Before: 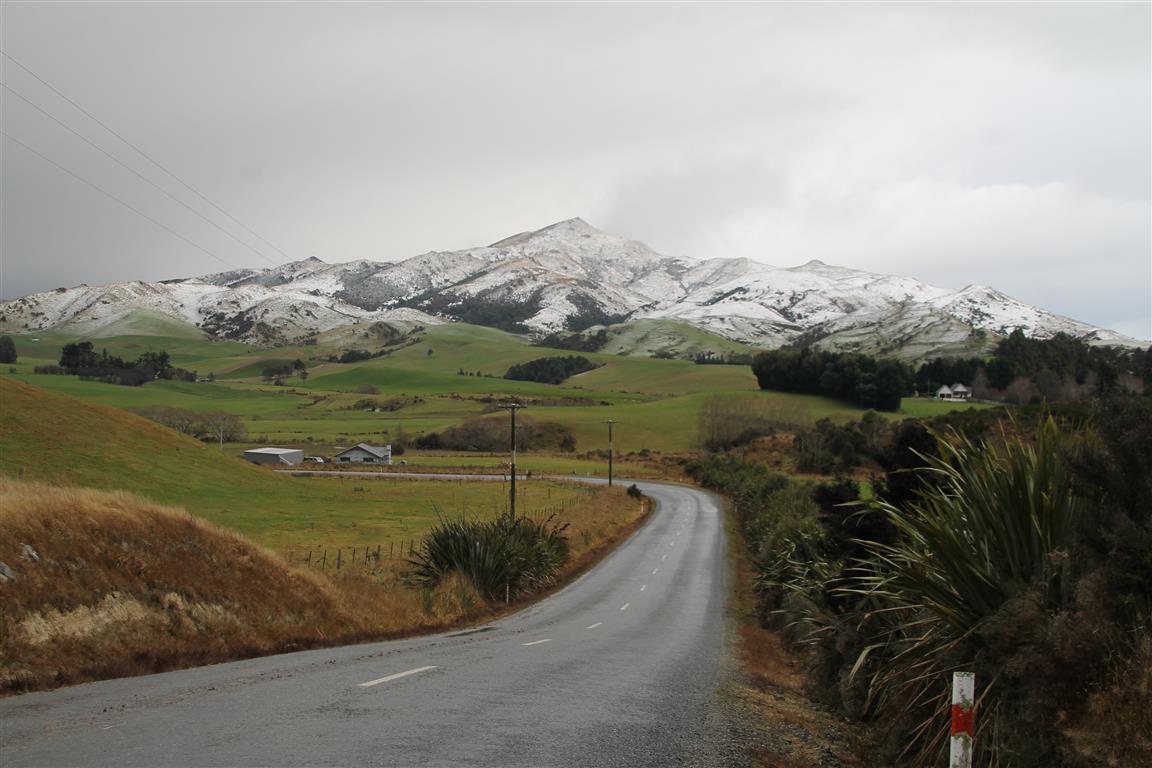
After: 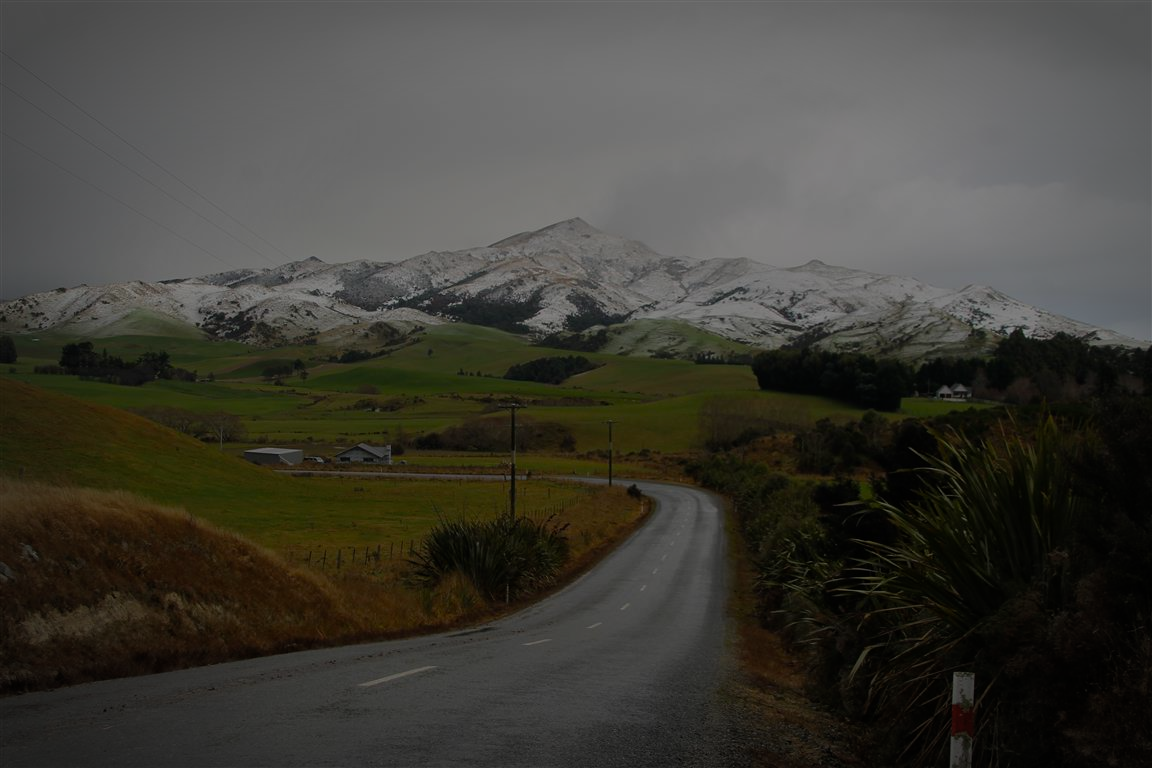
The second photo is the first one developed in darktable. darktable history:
tone equalizer: -8 EV -2 EV, -7 EV -2 EV, -6 EV -2 EV, -5 EV -2 EV, -4 EV -2 EV, -3 EV -2 EV, -2 EV -2 EV, -1 EV -1.63 EV, +0 EV -2 EV
vignetting: automatic ratio true
color balance: output saturation 120%
